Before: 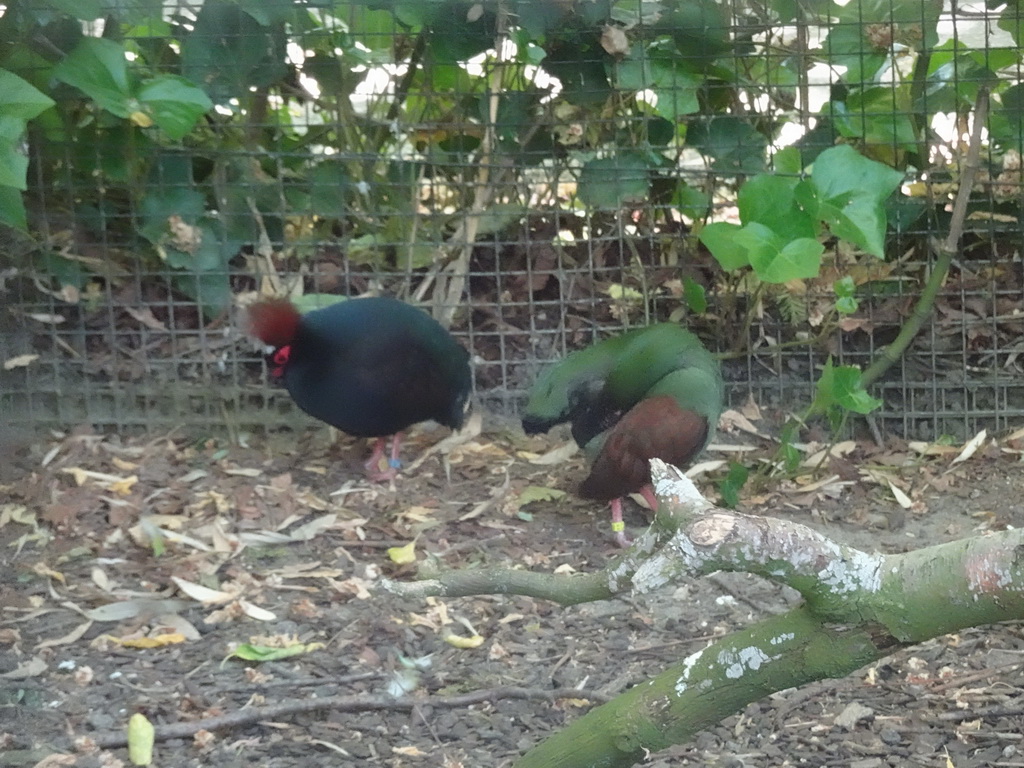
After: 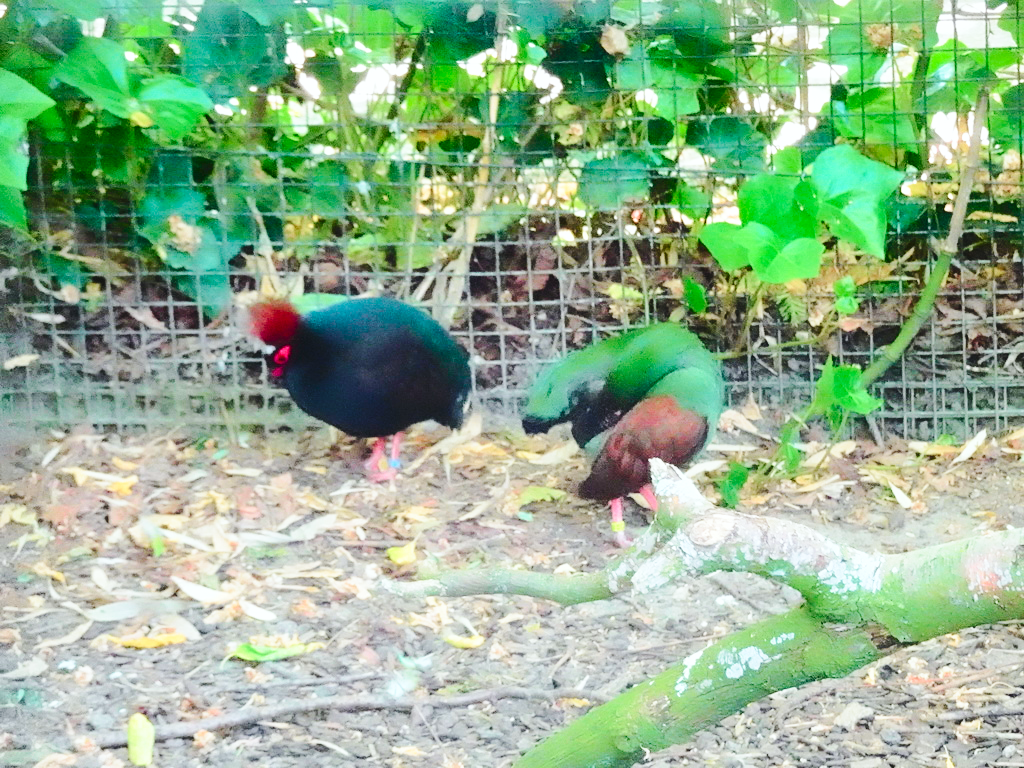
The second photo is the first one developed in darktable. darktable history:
base curve: curves: ch0 [(0, 0) (0.028, 0.03) (0.121, 0.232) (0.46, 0.748) (0.859, 0.968) (1, 1)], preserve colors none
tone curve: curves: ch0 [(0, 0.023) (0.103, 0.087) (0.277, 0.28) (0.438, 0.547) (0.546, 0.678) (0.735, 0.843) (0.994, 1)]; ch1 [(0, 0) (0.371, 0.261) (0.465, 0.42) (0.488, 0.477) (0.512, 0.513) (0.542, 0.581) (0.574, 0.647) (0.636, 0.747) (1, 1)]; ch2 [(0, 0) (0.369, 0.388) (0.449, 0.431) (0.478, 0.471) (0.516, 0.517) (0.575, 0.642) (0.649, 0.726) (1, 1)], color space Lab, independent channels, preserve colors none
